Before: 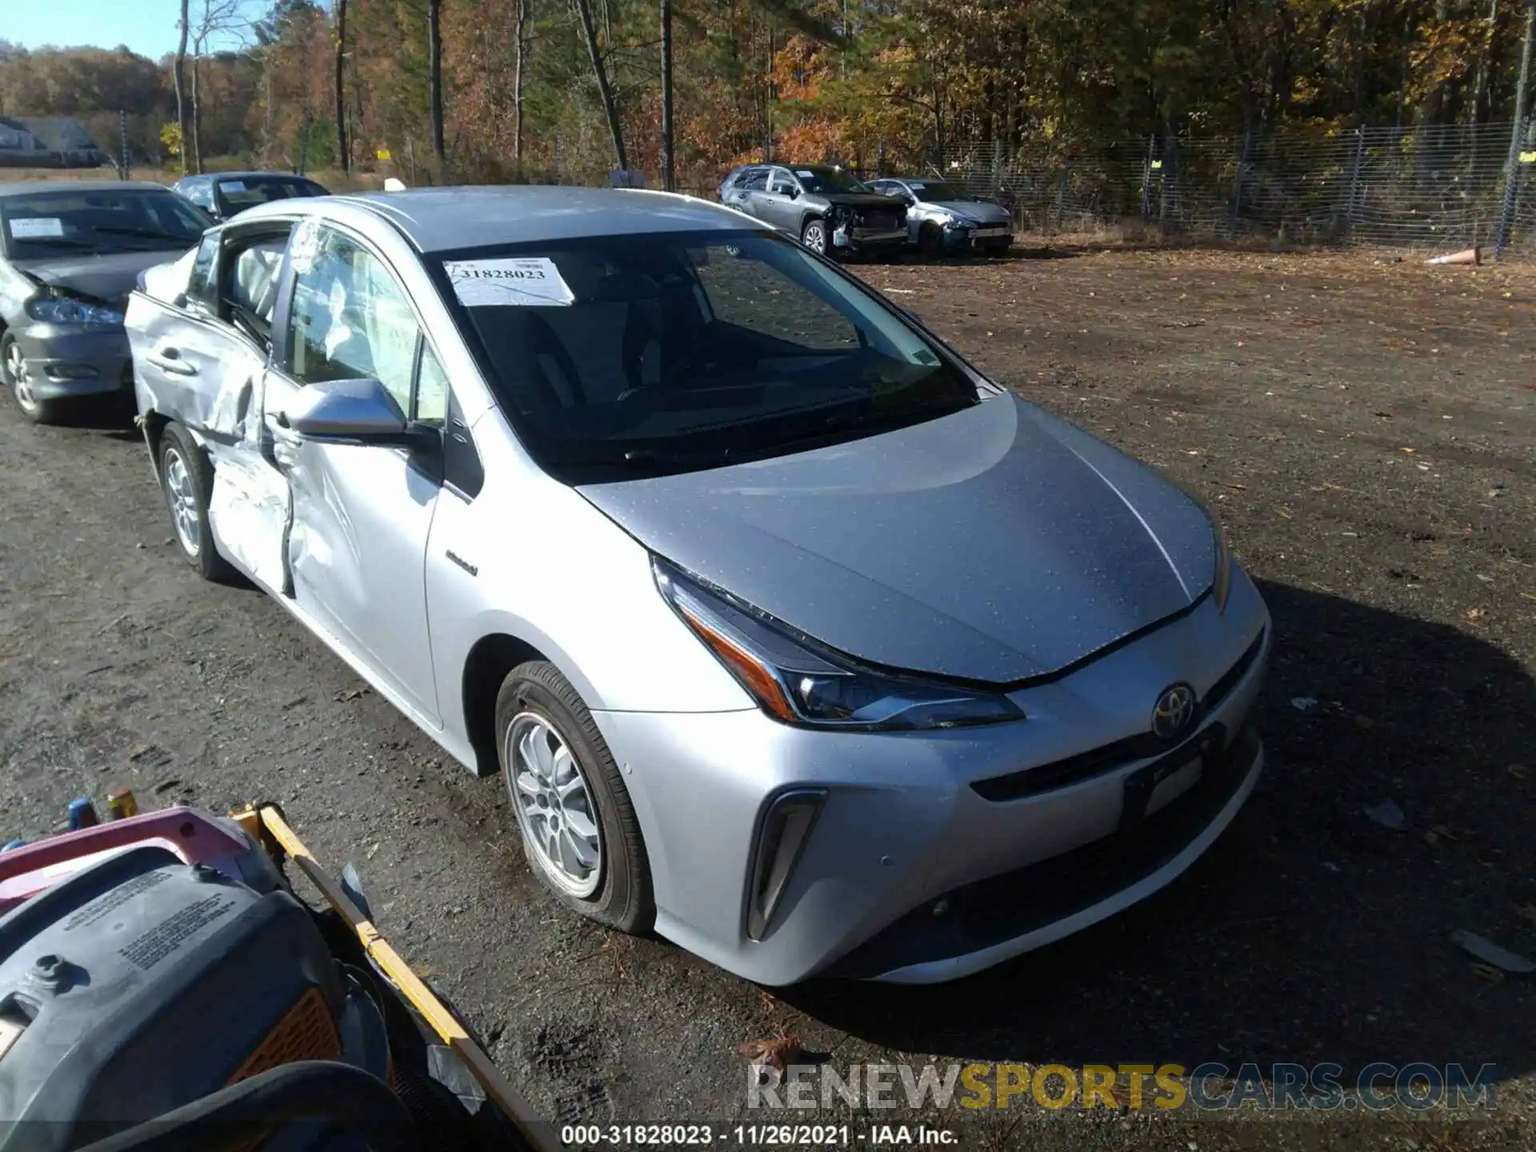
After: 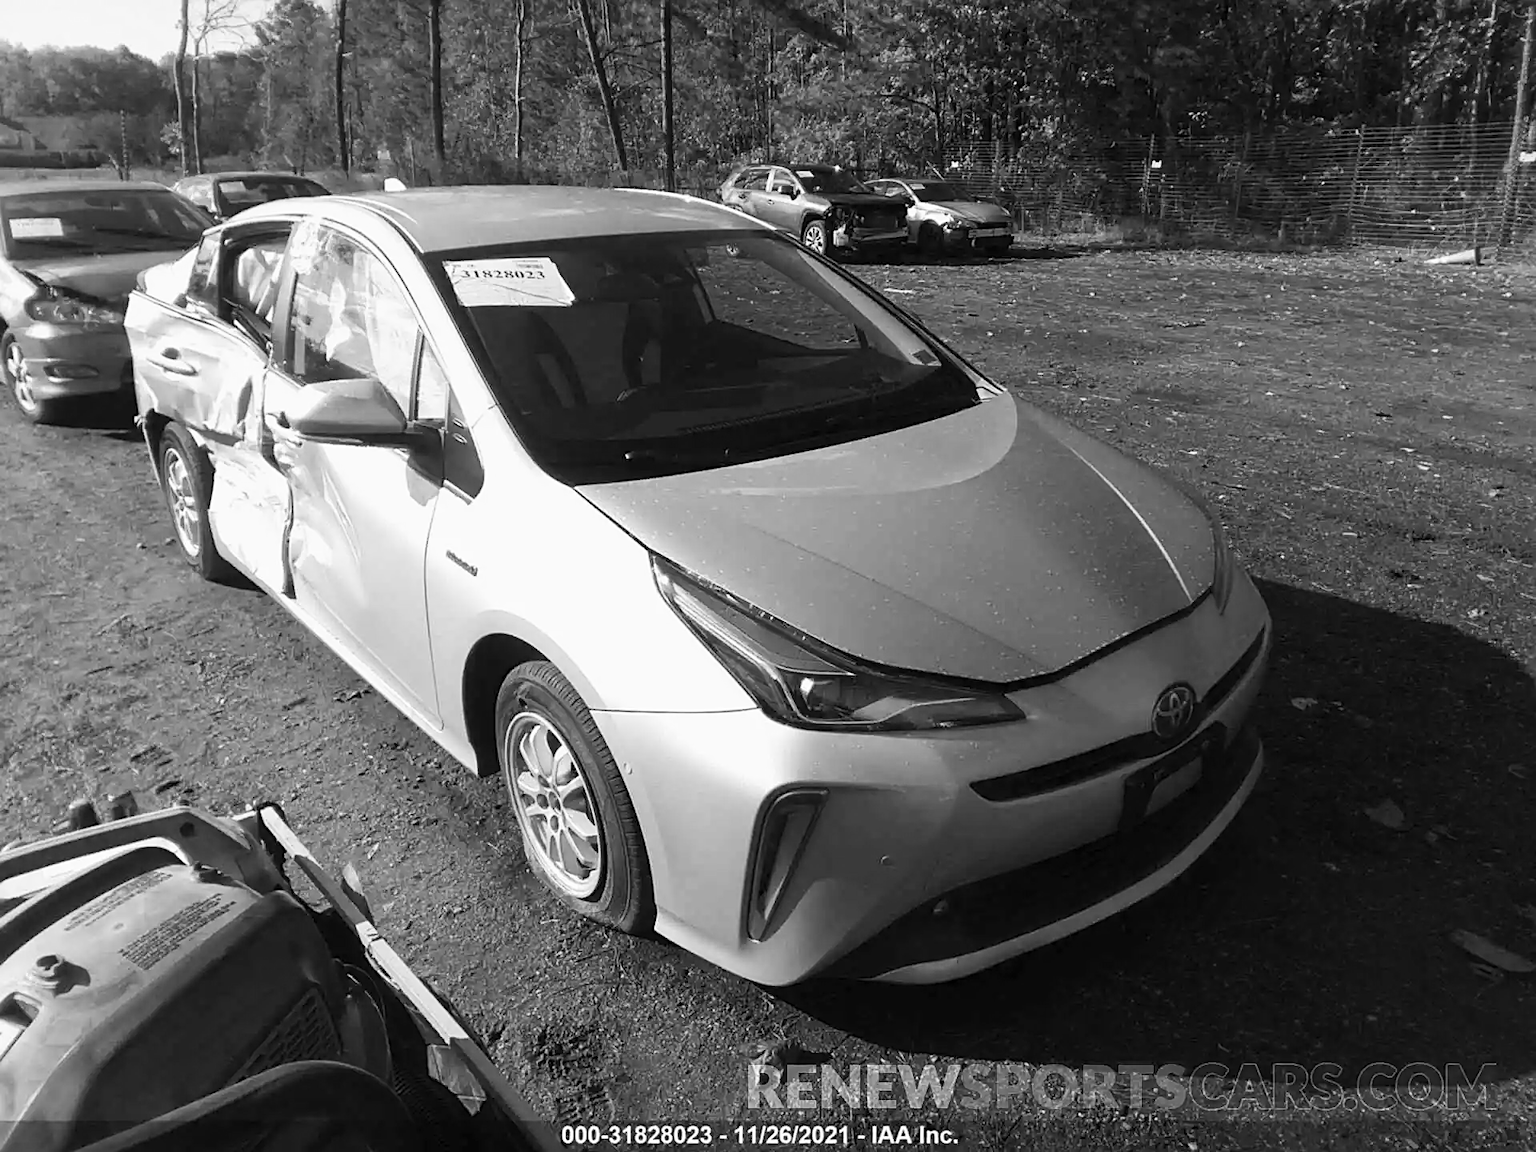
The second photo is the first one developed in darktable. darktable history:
color calibration: output gray [0.18, 0.41, 0.41, 0], gray › normalize channels true, illuminant same as pipeline (D50), adaptation XYZ, x 0.346, y 0.359, gamut compression 0
sharpen: on, module defaults
contrast brightness saturation: contrast 0.2, brightness 0.16, saturation 0.22
